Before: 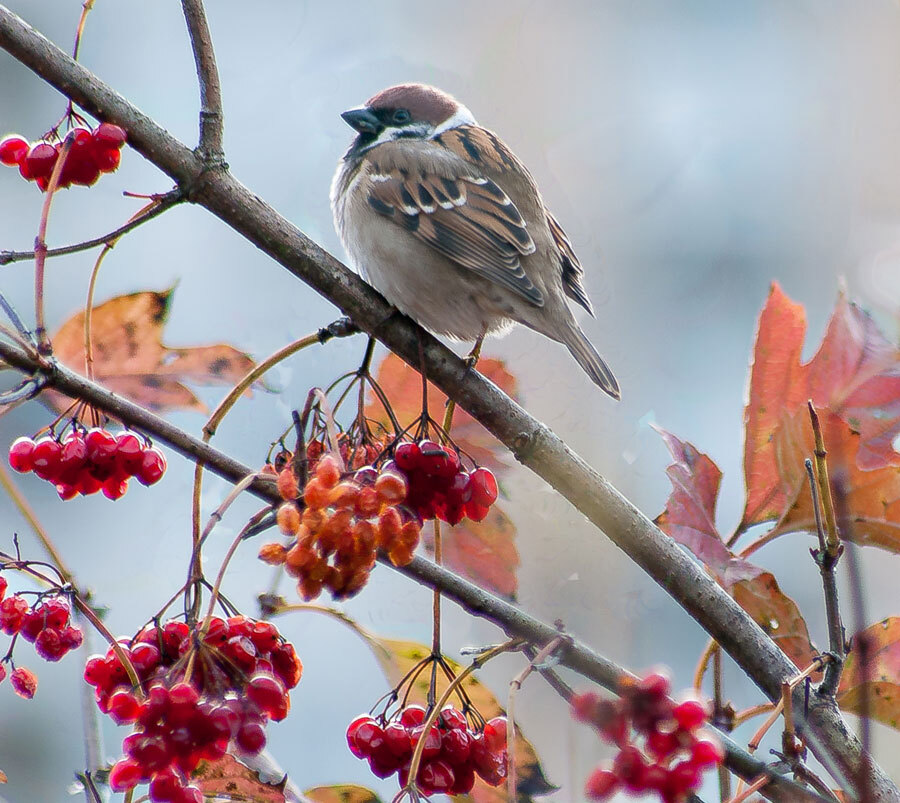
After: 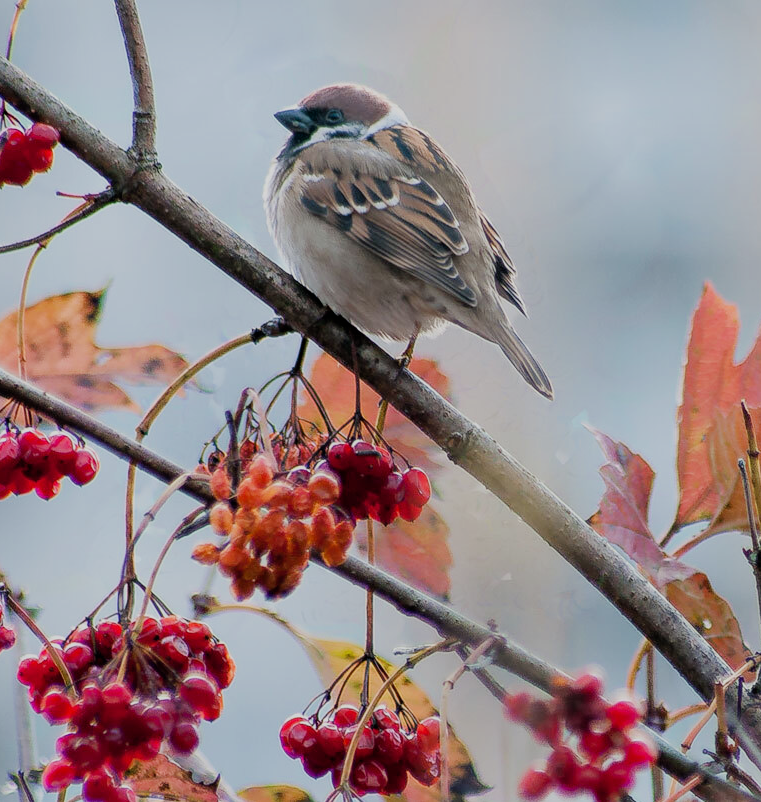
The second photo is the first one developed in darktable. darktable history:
crop: left 7.512%, right 7.86%
filmic rgb: black relative exposure -7.65 EV, white relative exposure 4.56 EV, hardness 3.61
levels: levels [0, 0.498, 1]
